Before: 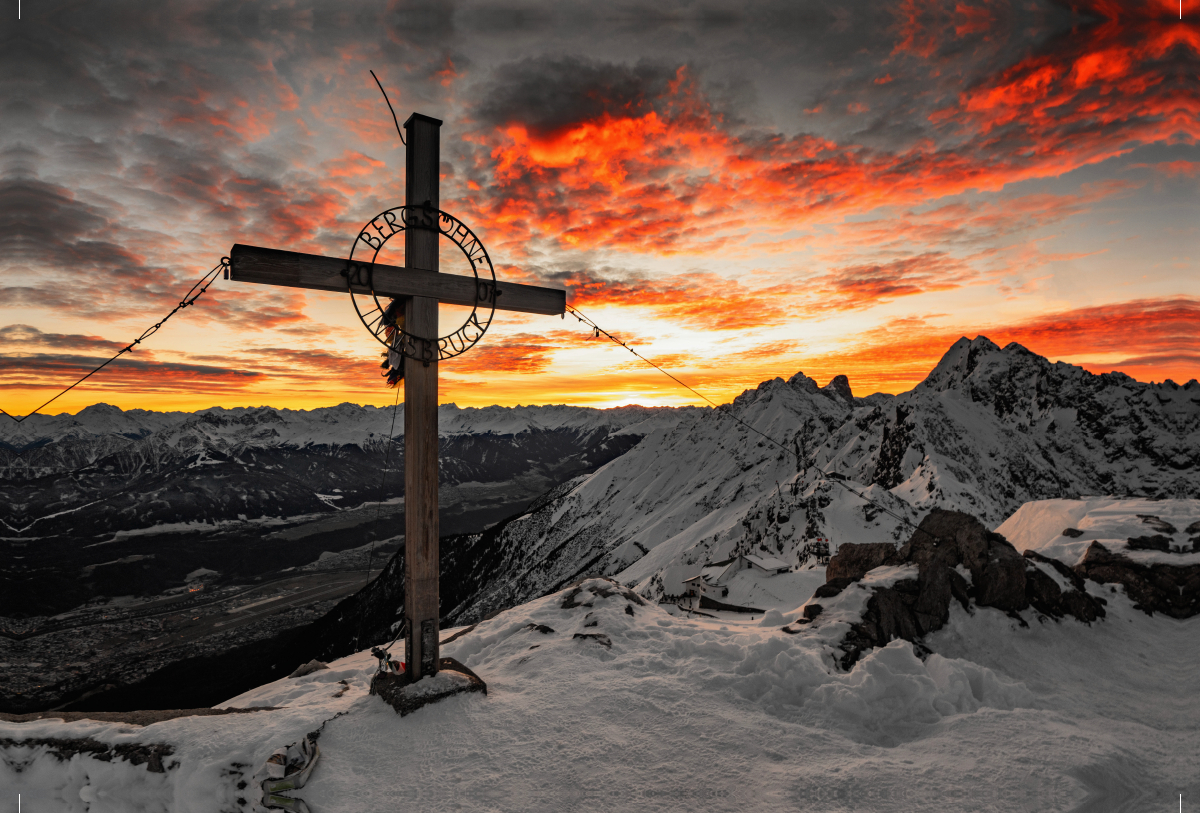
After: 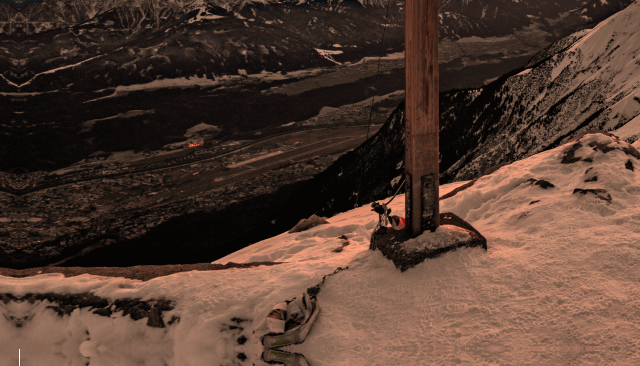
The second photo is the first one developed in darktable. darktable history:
crop and rotate: top 54.778%, right 46.61%, bottom 0.159%
color correction: highlights a* -9.73, highlights b* -21.22
white balance: red 1.467, blue 0.684
